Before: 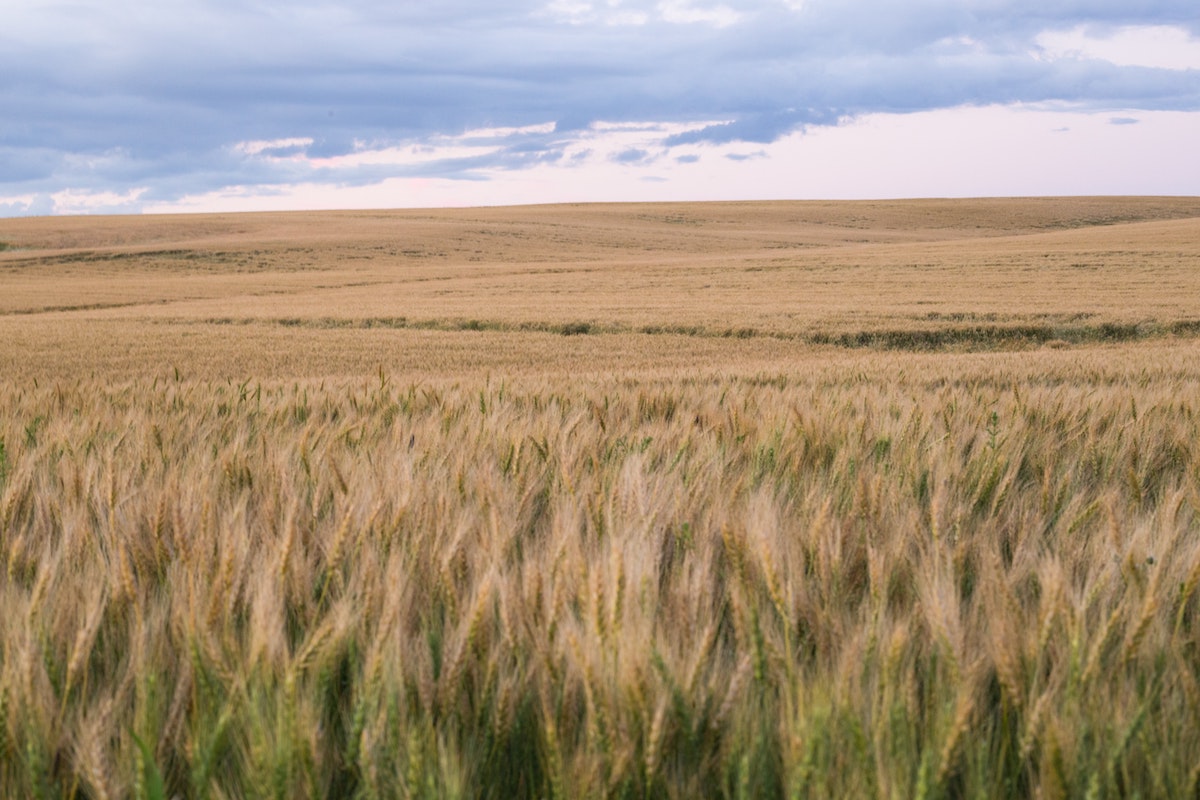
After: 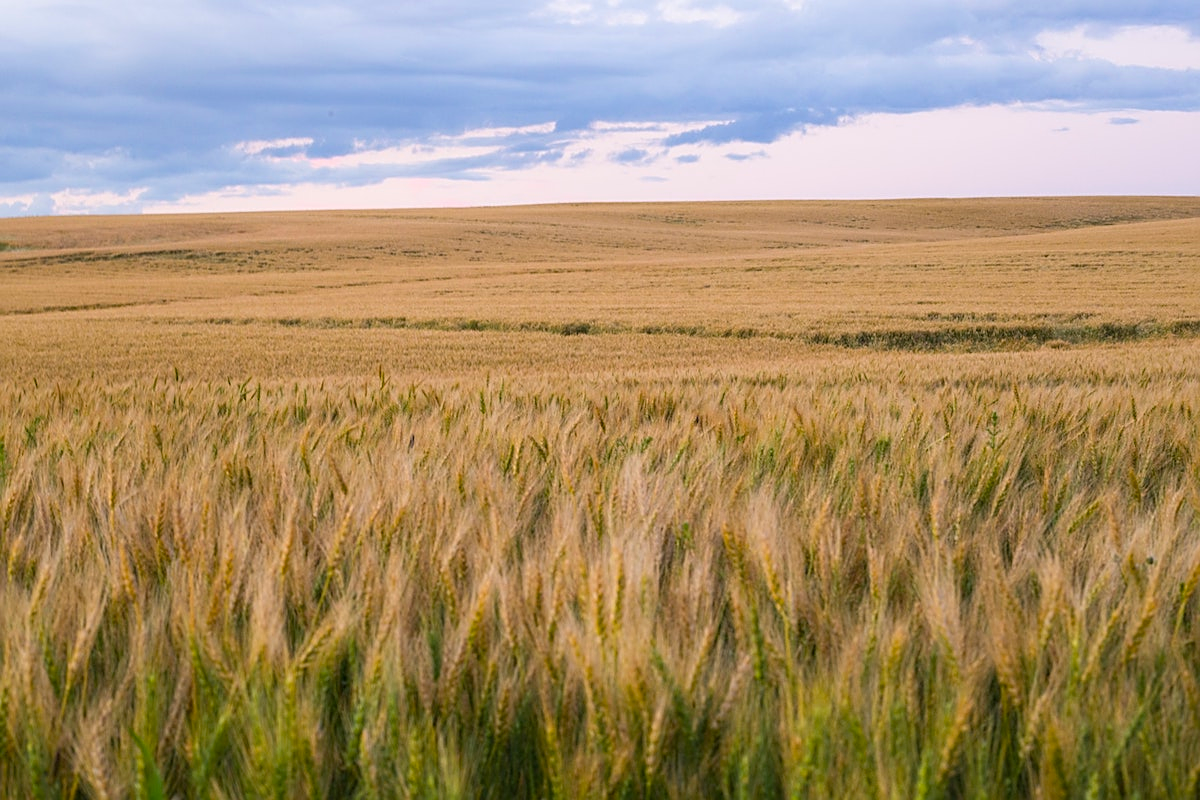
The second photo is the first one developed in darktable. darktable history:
sharpen: on, module defaults
color balance rgb: perceptual saturation grading › global saturation 30%, global vibrance 10%
